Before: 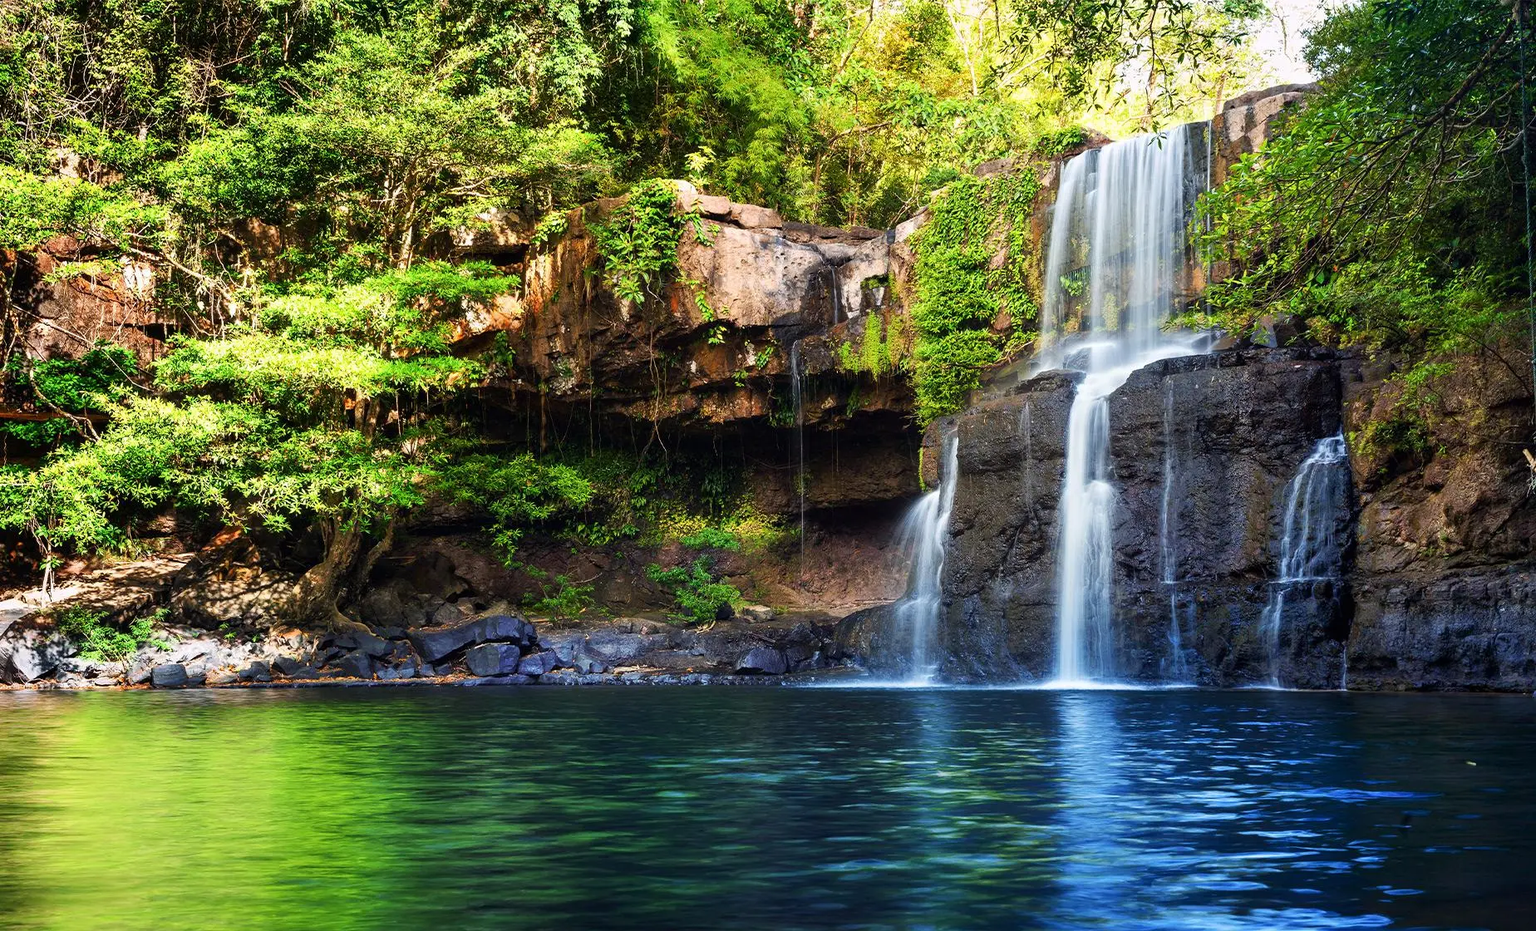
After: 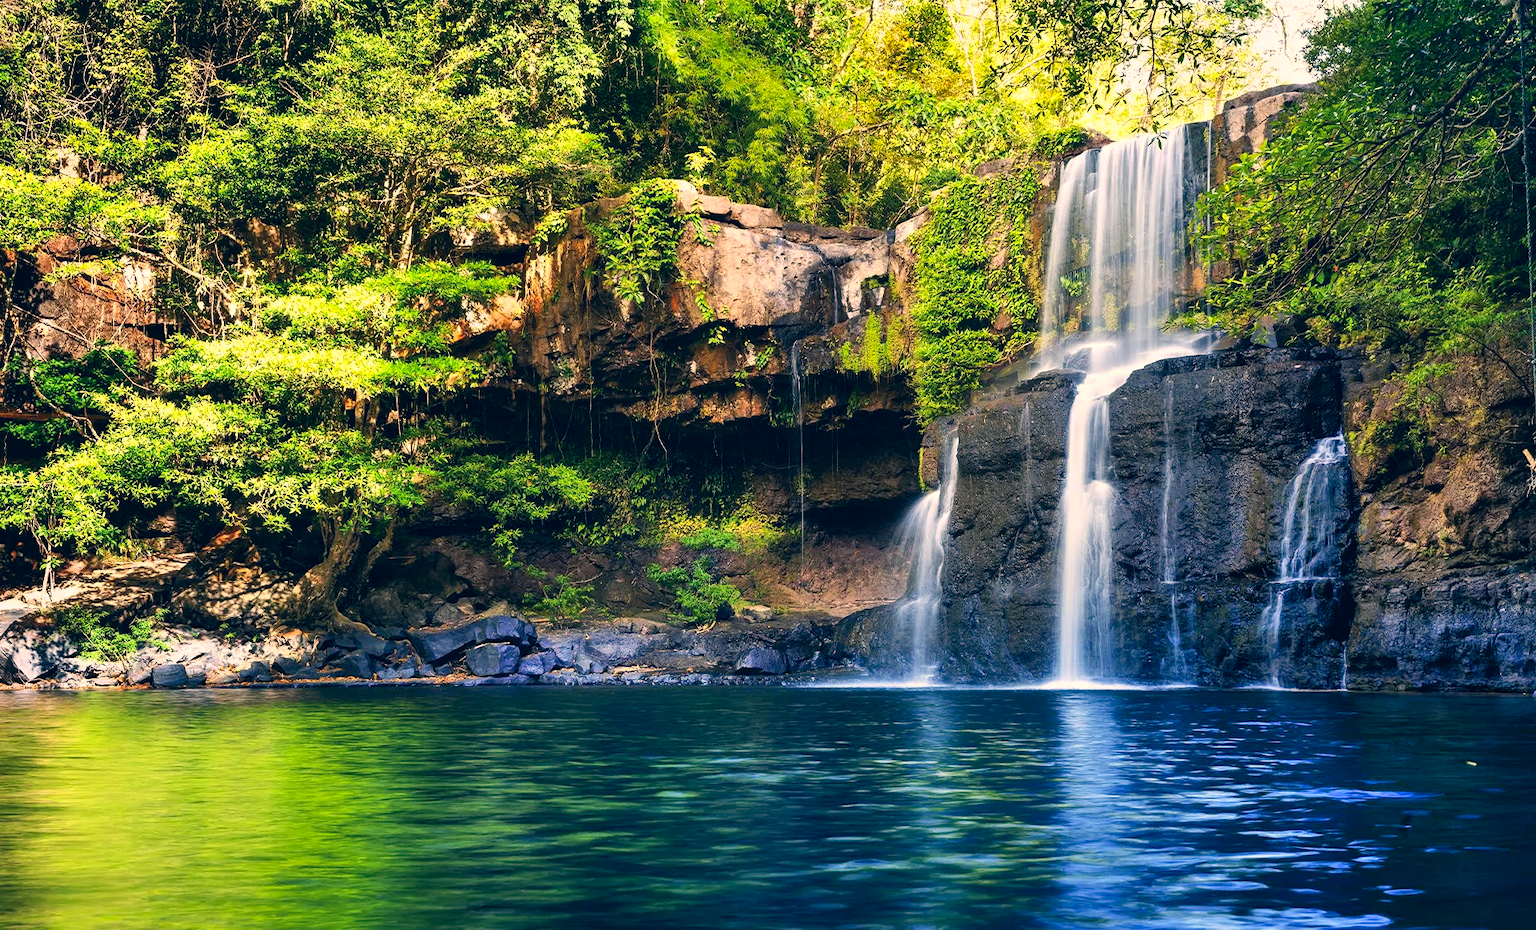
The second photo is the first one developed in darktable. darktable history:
shadows and highlights: shadows 48.37, highlights -42.69, soften with gaussian
color correction: highlights a* 10.29, highlights b* 14.44, shadows a* -10.16, shadows b* -15.08
color balance rgb: perceptual saturation grading › global saturation 0.446%, contrast 4.938%
